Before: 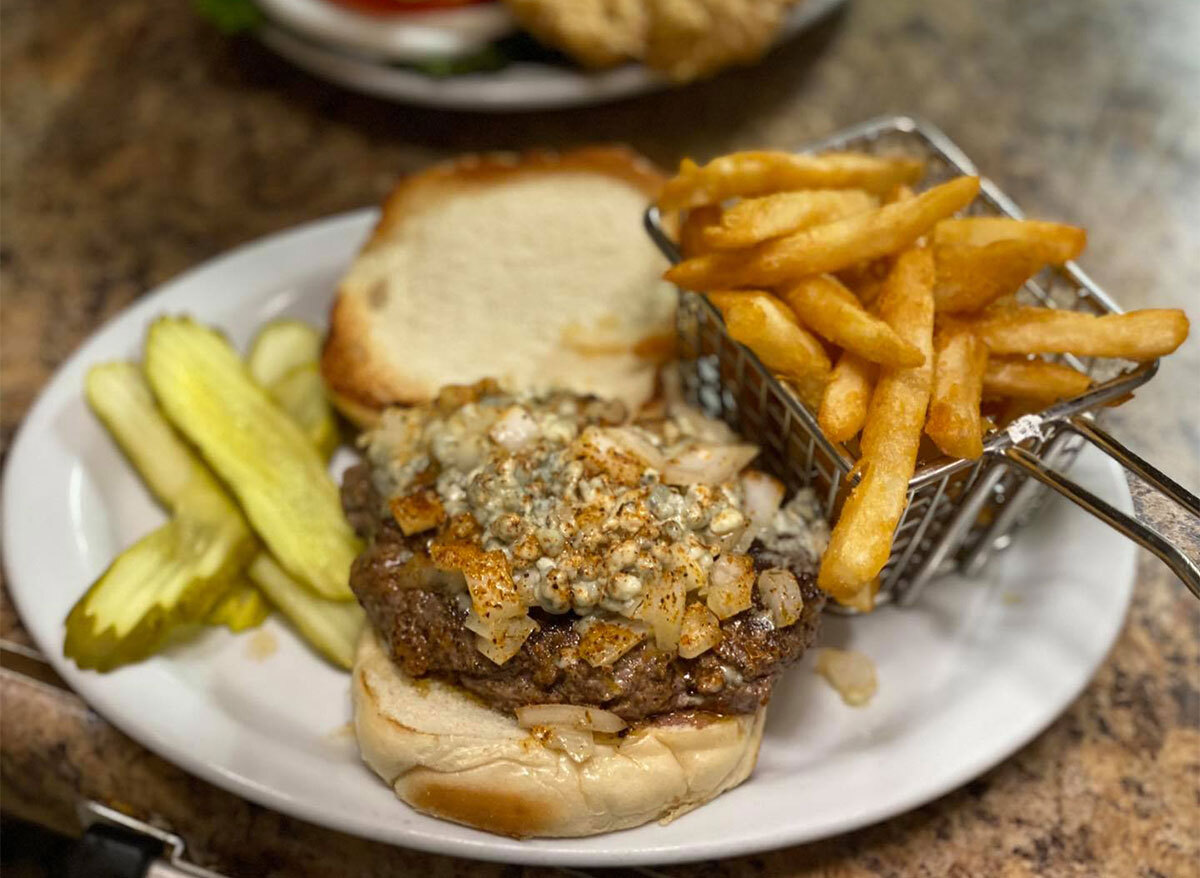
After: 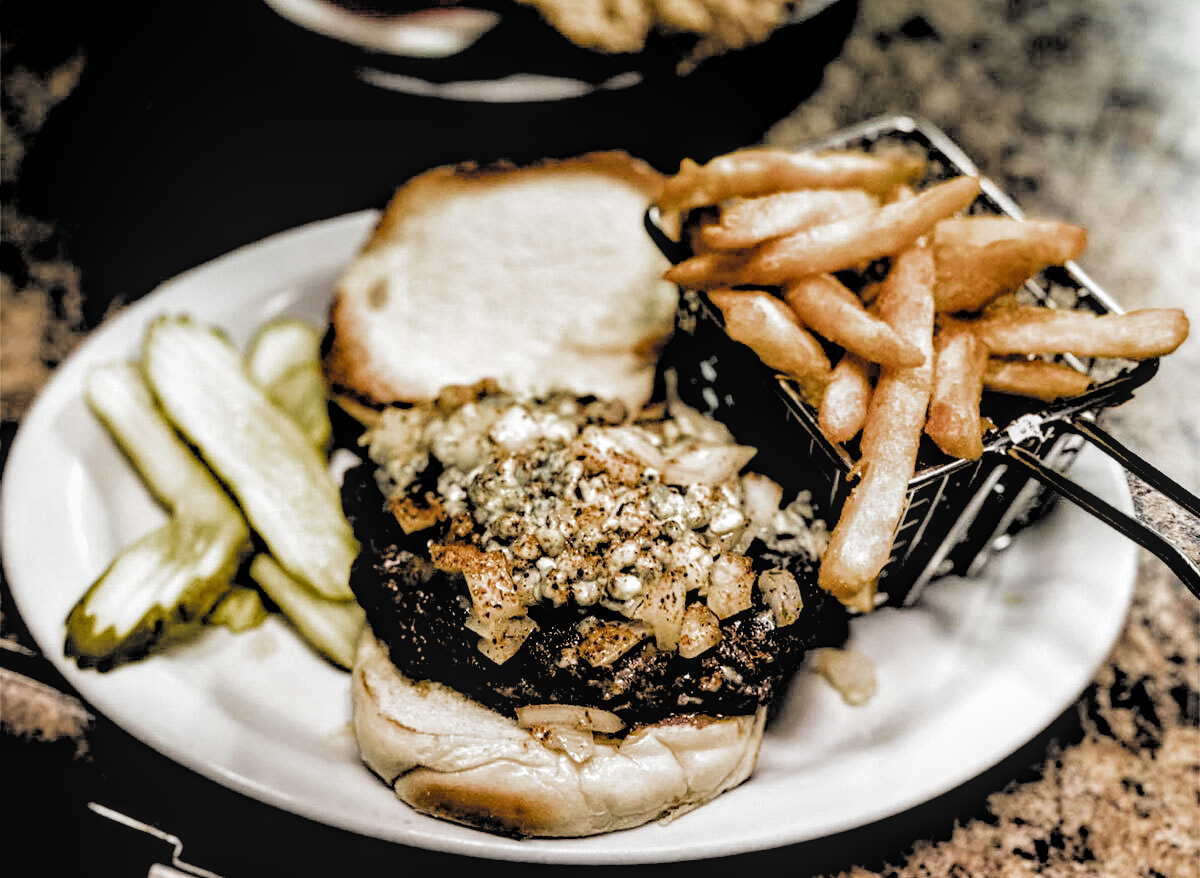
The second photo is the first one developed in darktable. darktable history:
filmic rgb: black relative exposure -1.04 EV, white relative exposure 2.07 EV, hardness 1.49, contrast 2.242, add noise in highlights 0.002, color science v3 (2019), use custom middle-gray values true, contrast in highlights soft
local contrast: on, module defaults
